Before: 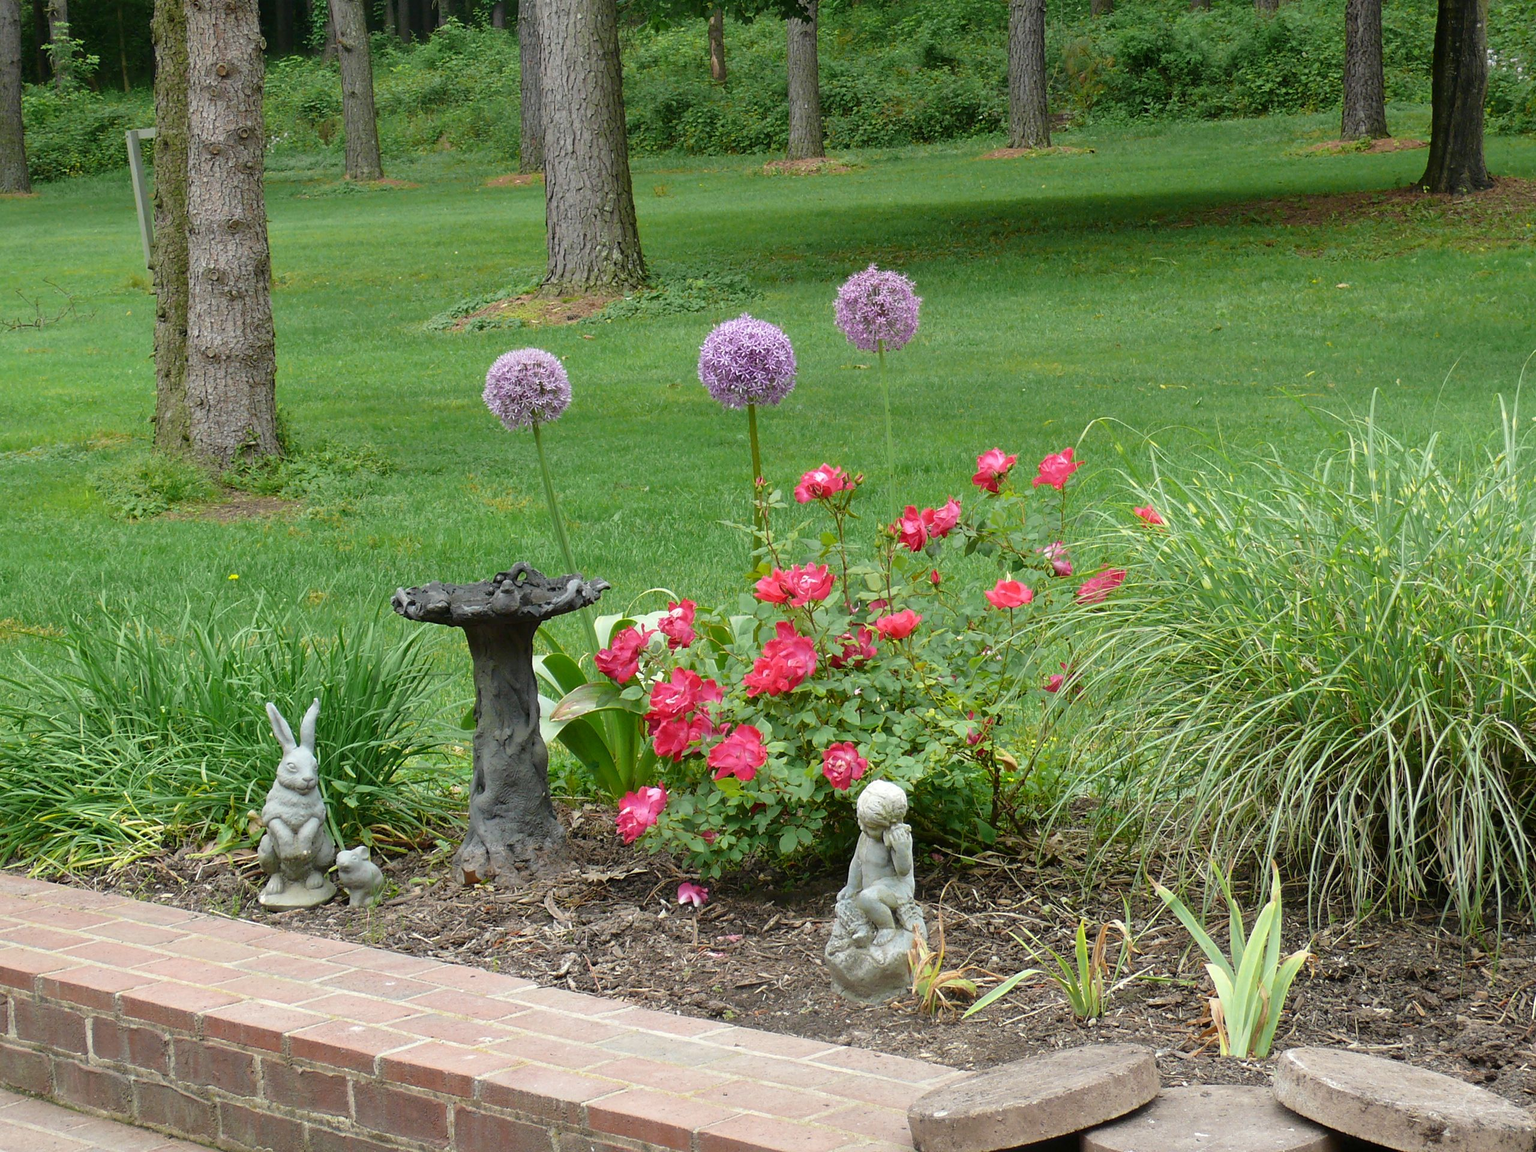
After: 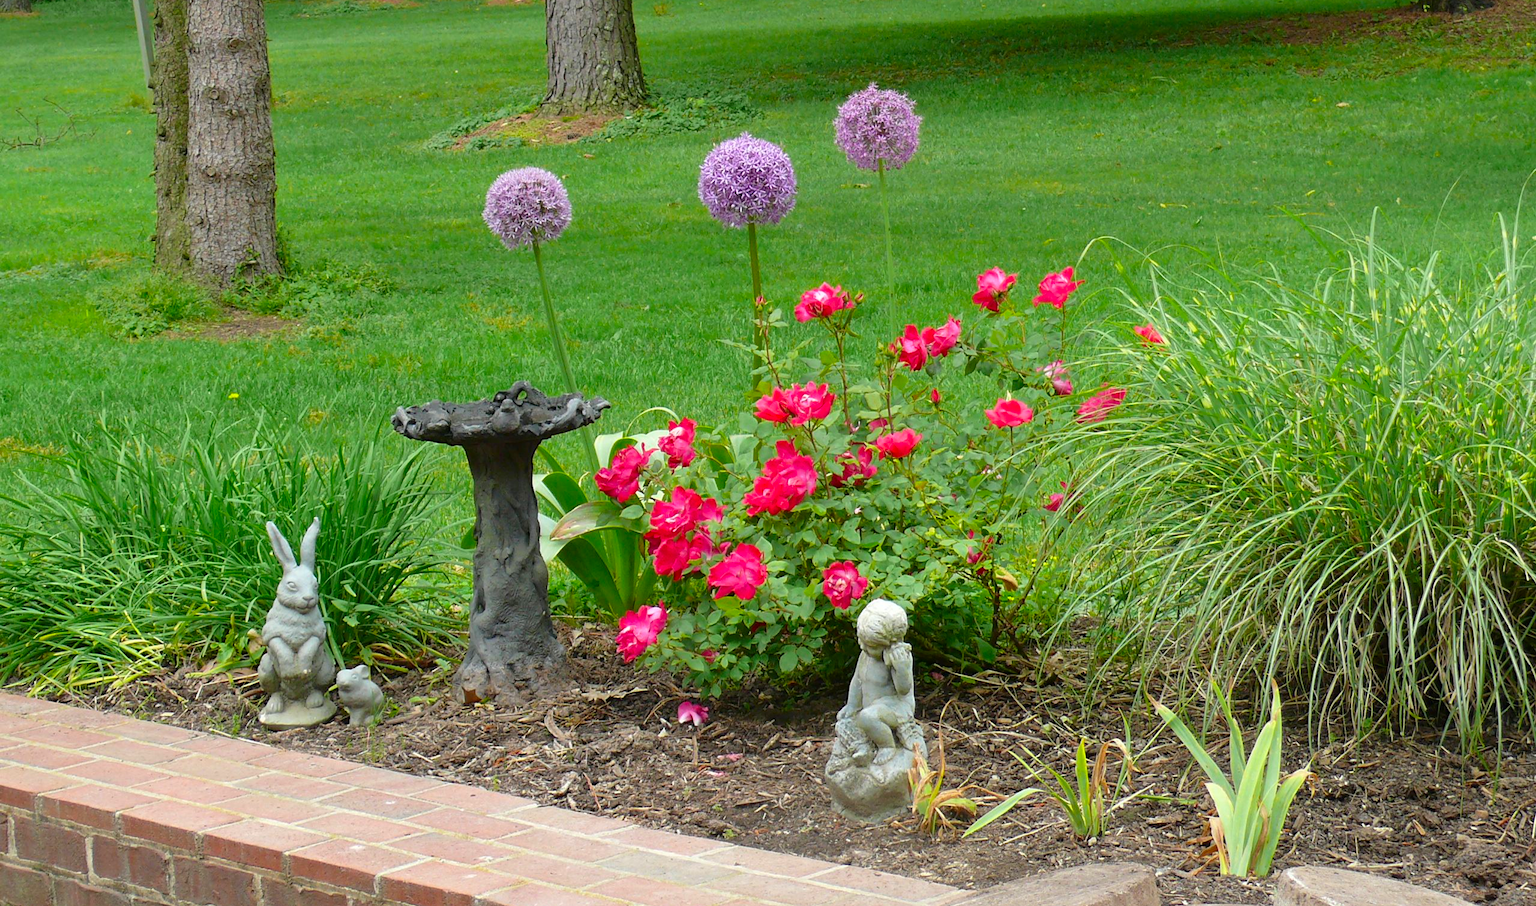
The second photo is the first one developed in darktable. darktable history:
crop and rotate: top 15.774%, bottom 5.506%
base curve: preserve colors none
color correction: saturation 1.32
rgb levels: preserve colors max RGB
